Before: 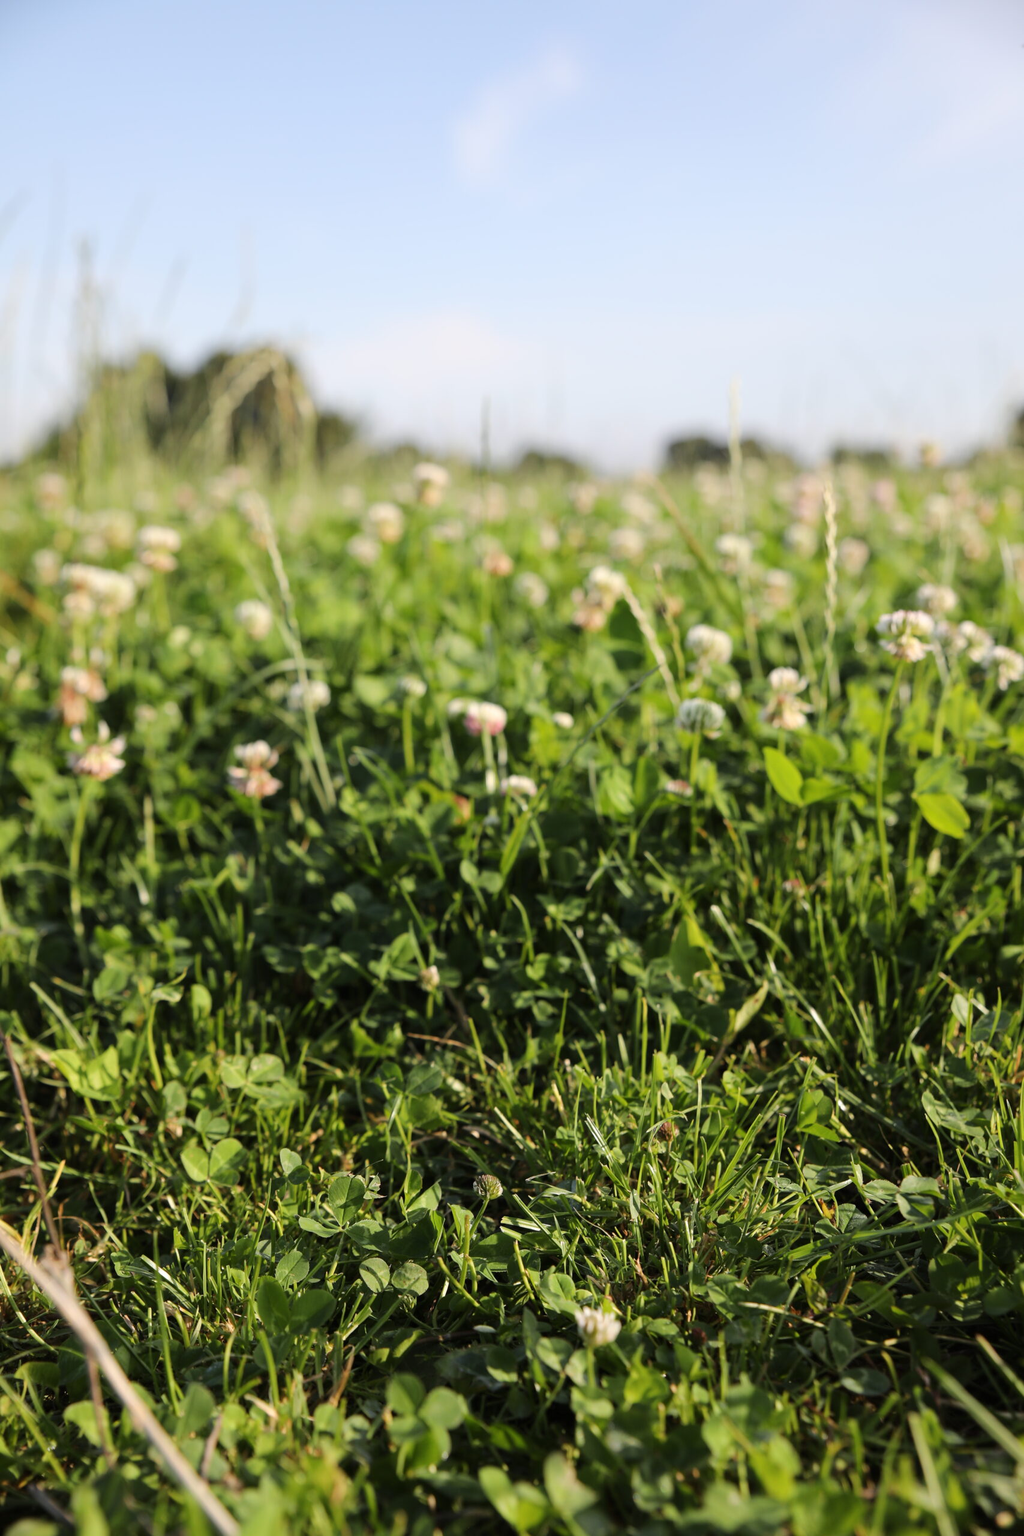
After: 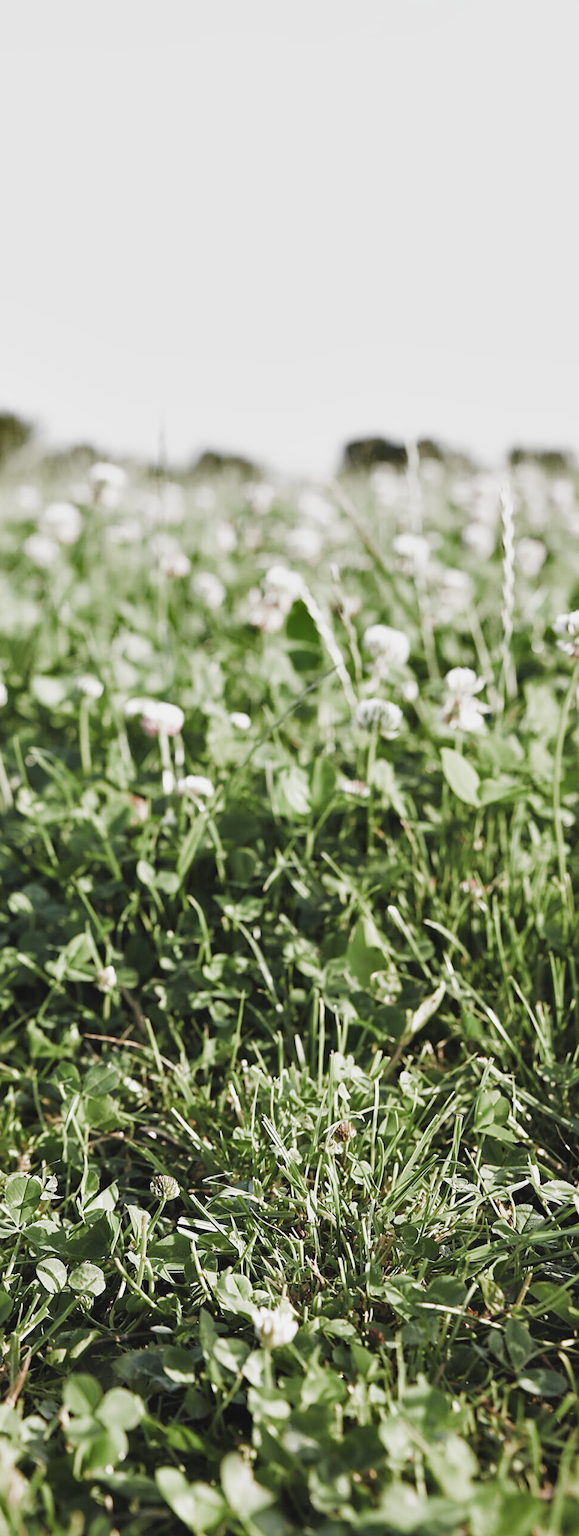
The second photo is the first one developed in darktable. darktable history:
shadows and highlights: low approximation 0.01, soften with gaussian
filmic rgb: black relative exposure -8.02 EV, white relative exposure 3.97 EV, hardness 4.14, contrast 0.984, preserve chrominance RGB euclidean norm (legacy), color science v4 (2020)
contrast brightness saturation: contrast -0.096, saturation -0.082
crop: left 31.594%, top 0.023%, right 11.791%
exposure: black level correction 0, exposure 1.097 EV, compensate highlight preservation false
sharpen: on, module defaults
